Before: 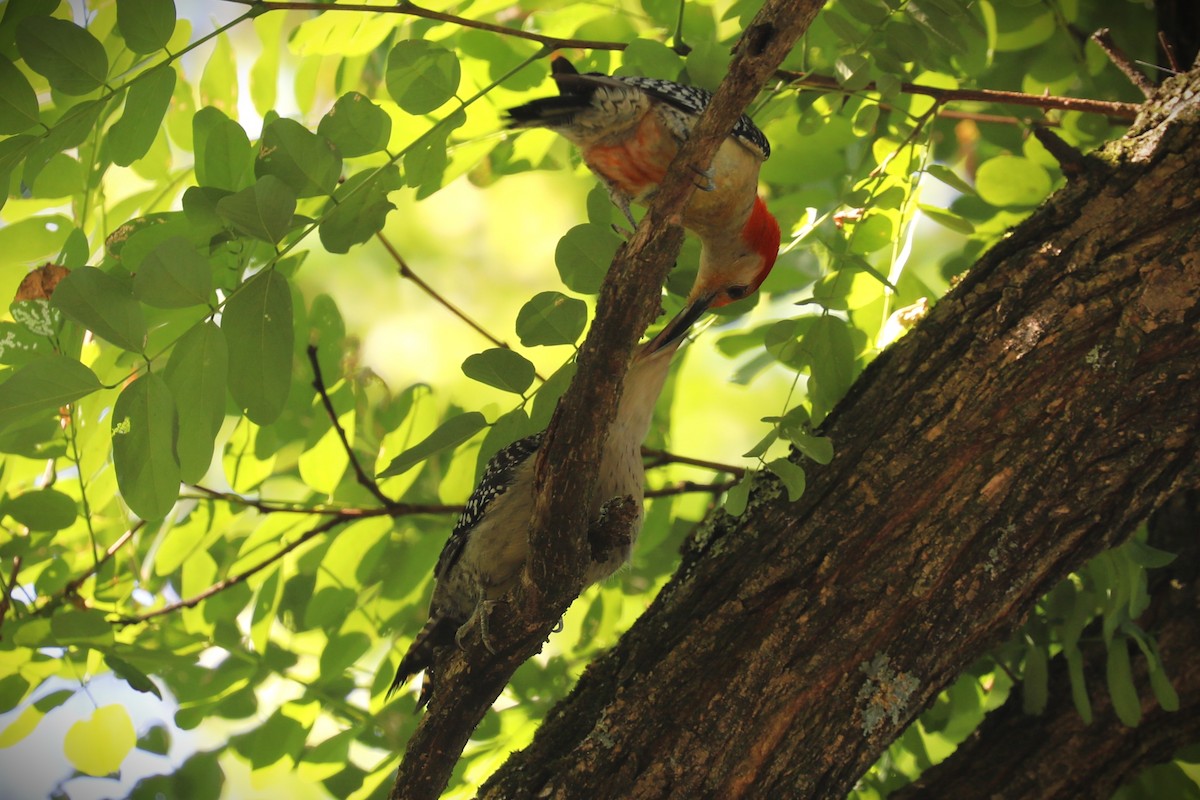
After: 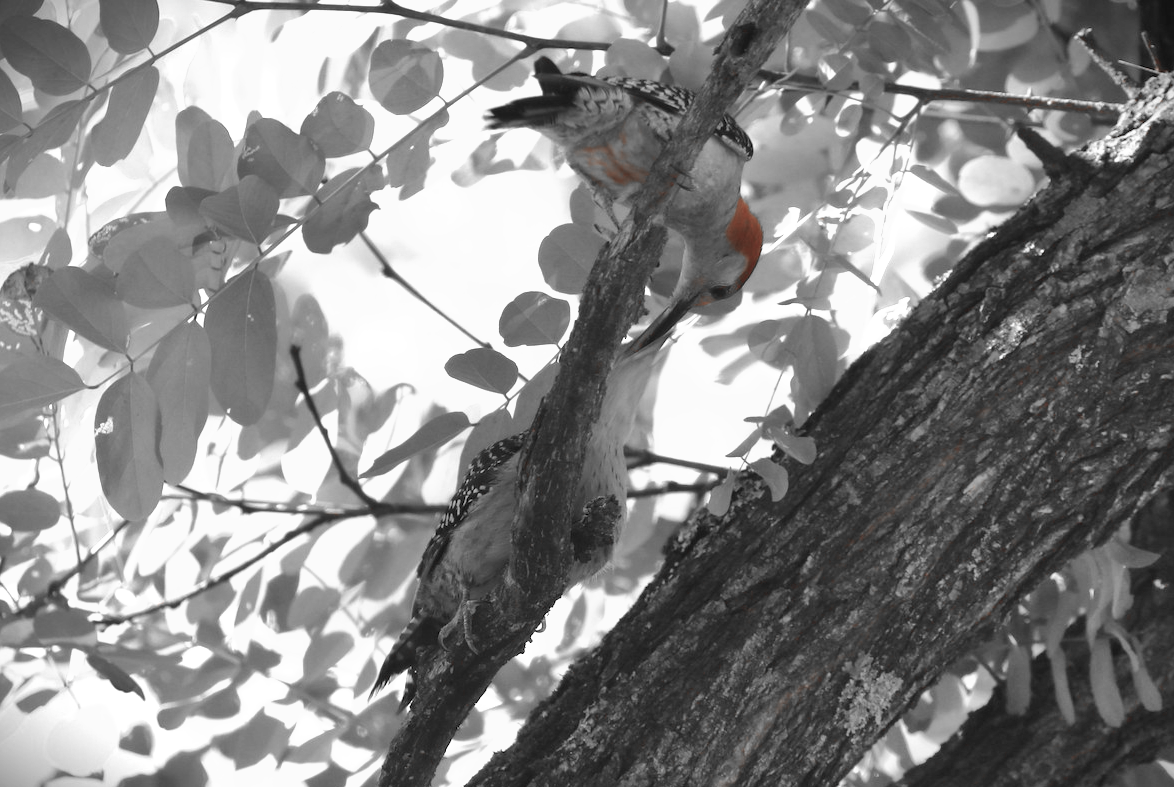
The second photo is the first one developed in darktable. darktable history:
exposure: exposure 0.649 EV, compensate highlight preservation false
crop and rotate: left 1.484%, right 0.615%, bottom 1.516%
velvia: on, module defaults
color zones: curves: ch1 [(0, 0.006) (0.094, 0.285) (0.171, 0.001) (0.429, 0.001) (0.571, 0.003) (0.714, 0.004) (0.857, 0.004) (1, 0.006)]
shadows and highlights: shadows 51.74, highlights -28.61, soften with gaussian
